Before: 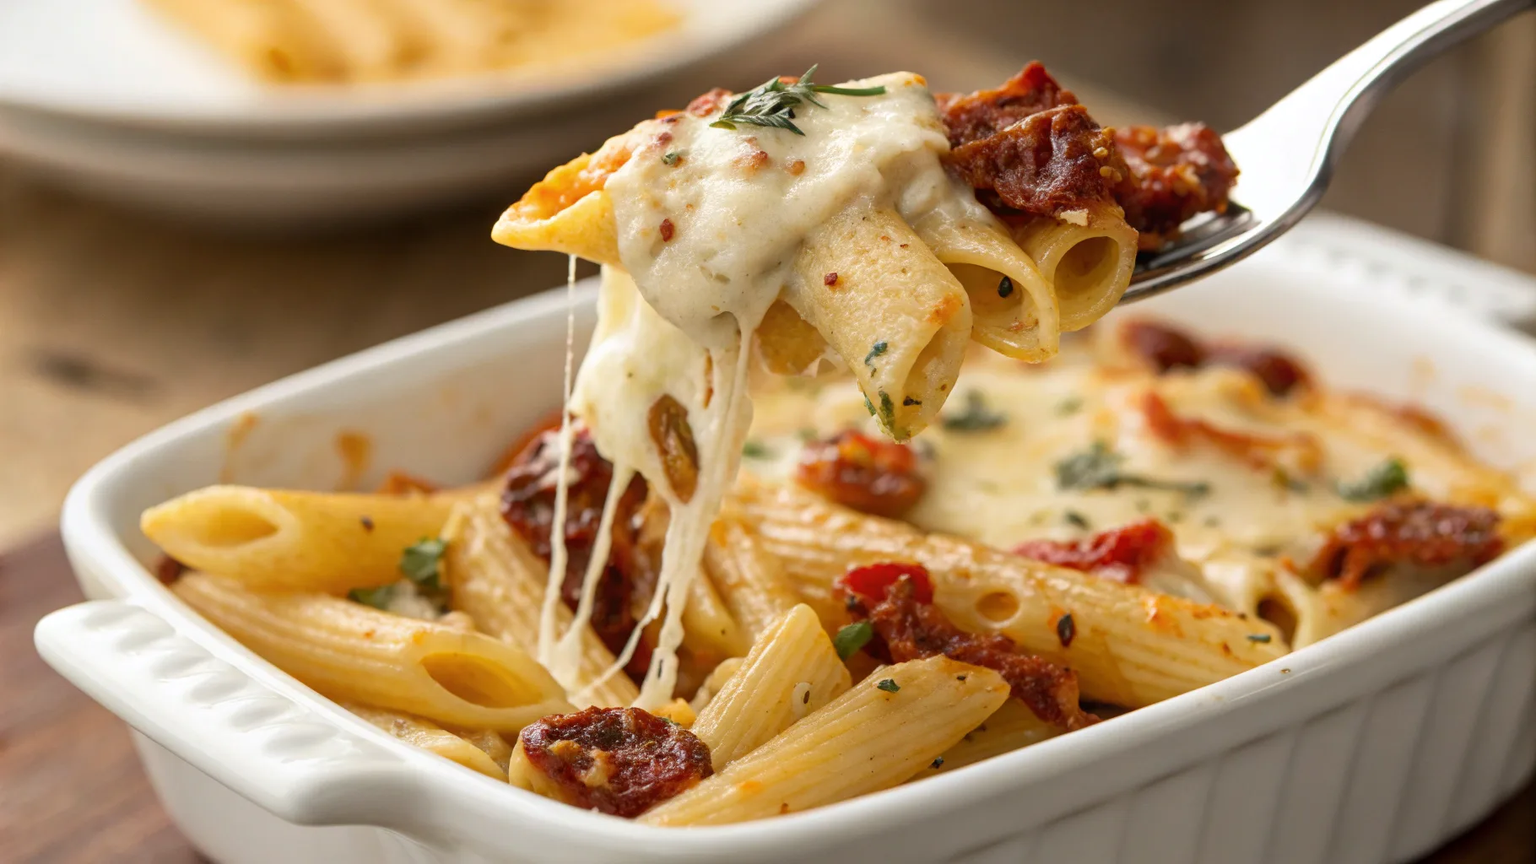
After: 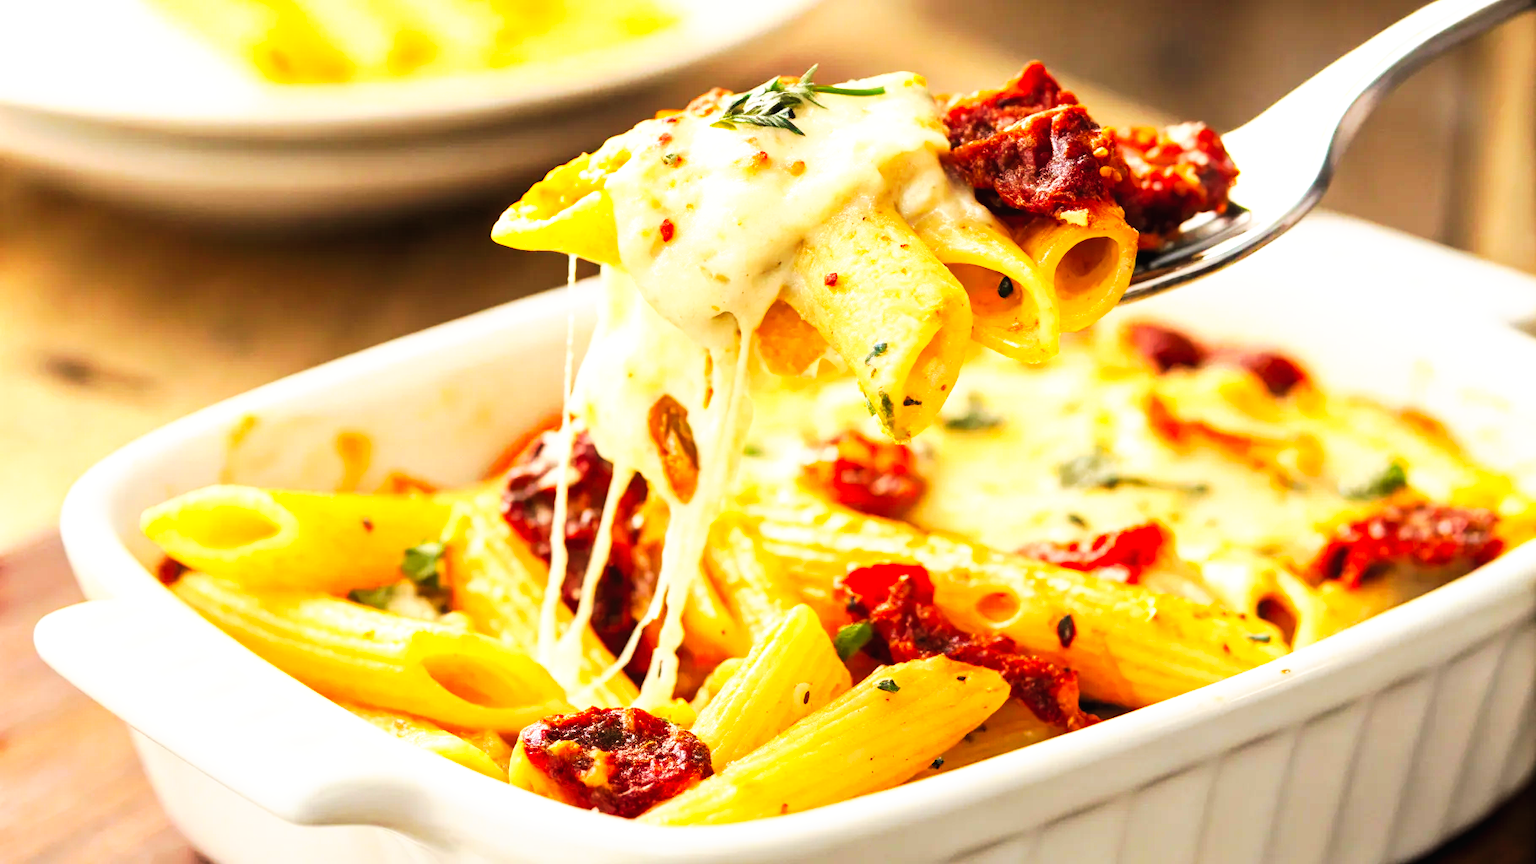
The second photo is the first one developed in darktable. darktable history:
exposure: exposure 0.556 EV, compensate highlight preservation false
contrast brightness saturation: contrast 0.1, brightness 0.3, saturation 0.14
tone curve: curves: ch0 [(0, 0) (0.003, 0.007) (0.011, 0.009) (0.025, 0.01) (0.044, 0.012) (0.069, 0.013) (0.1, 0.014) (0.136, 0.021) (0.177, 0.038) (0.224, 0.06) (0.277, 0.099) (0.335, 0.16) (0.399, 0.227) (0.468, 0.329) (0.543, 0.45) (0.623, 0.594) (0.709, 0.756) (0.801, 0.868) (0.898, 0.971) (1, 1)], preserve colors none
